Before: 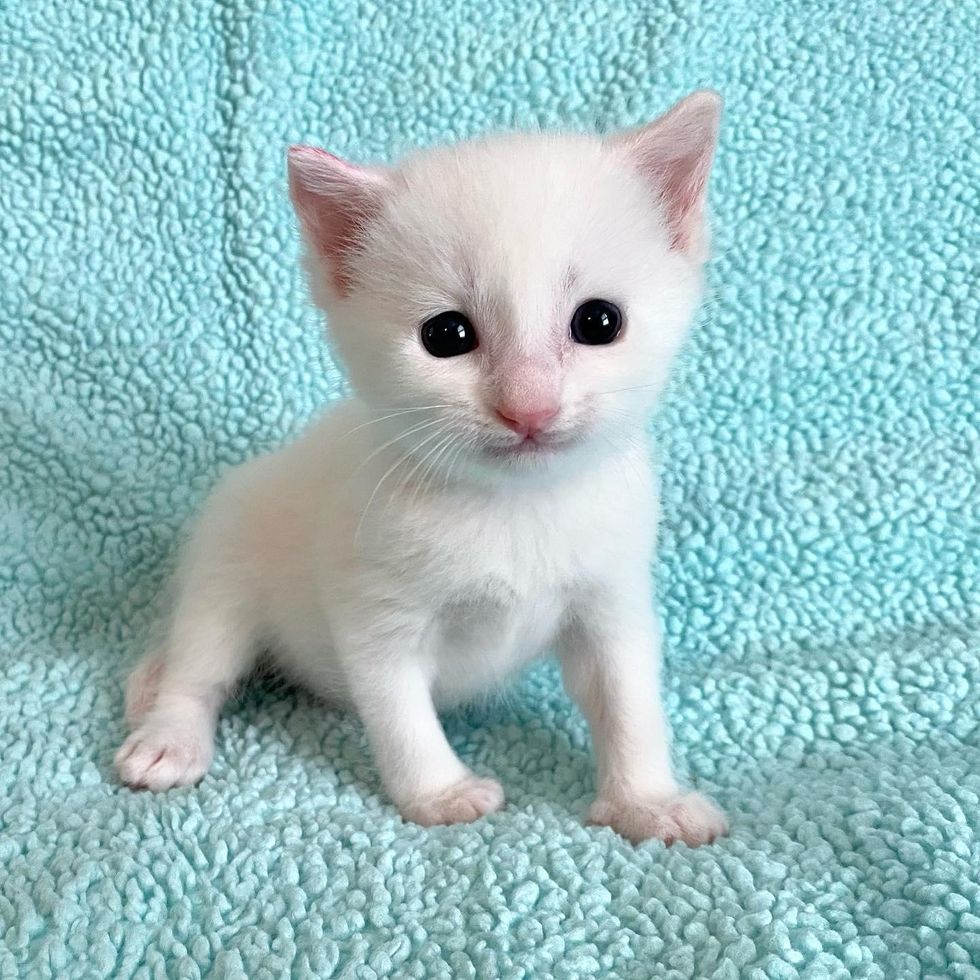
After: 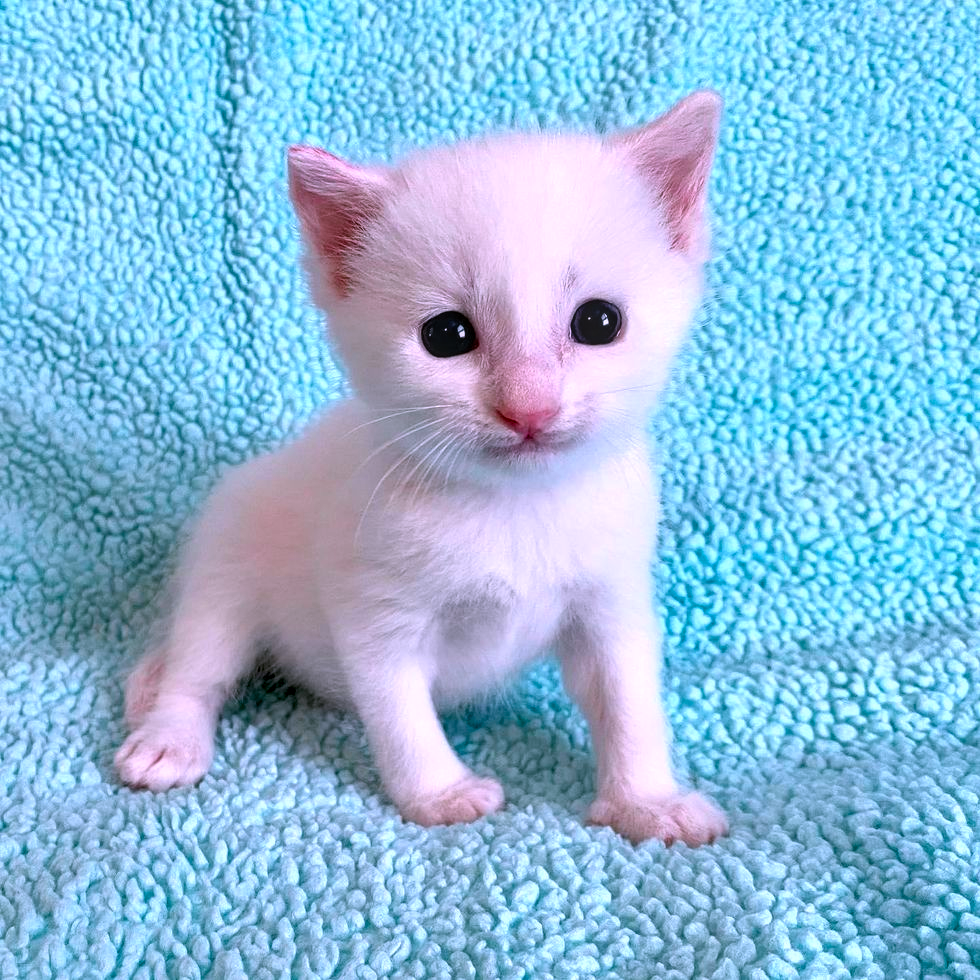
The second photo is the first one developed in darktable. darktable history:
local contrast: on, module defaults
color balance rgb: perceptual saturation grading › global saturation 36.926%, global vibrance 20%
color correction: highlights a* 15.2, highlights b* -24.32
